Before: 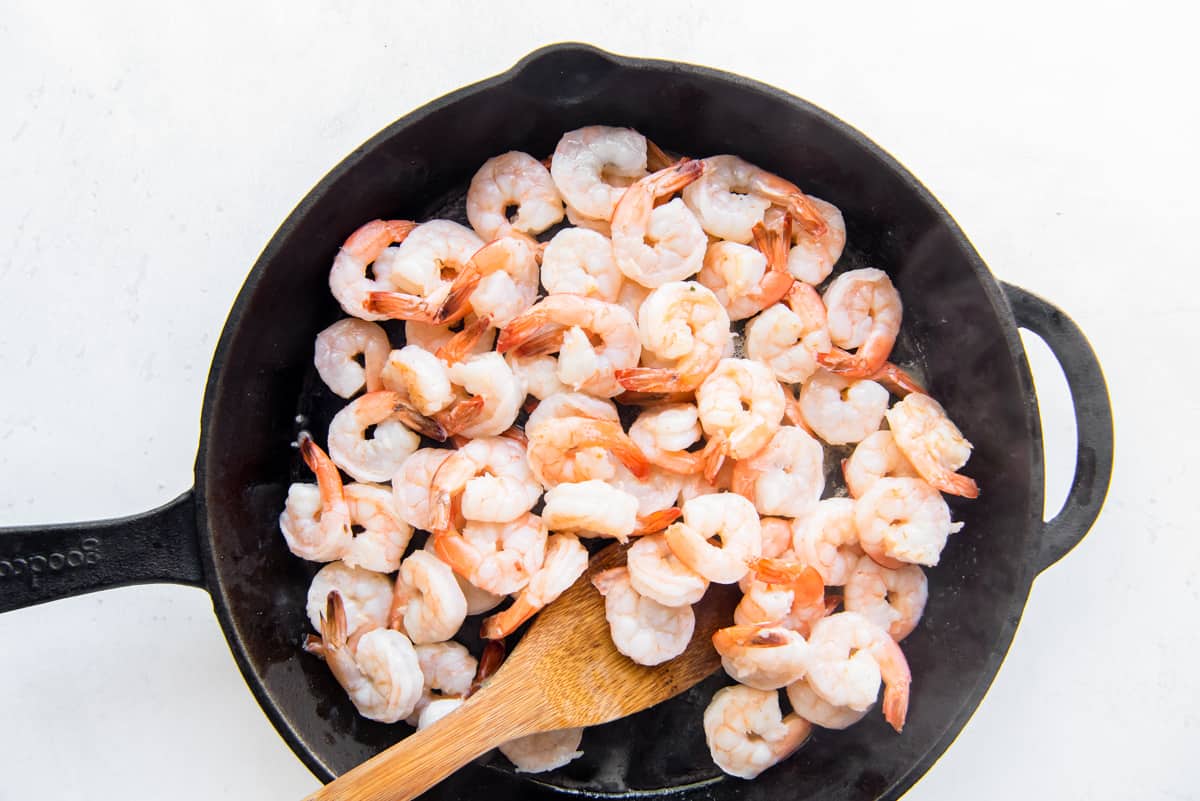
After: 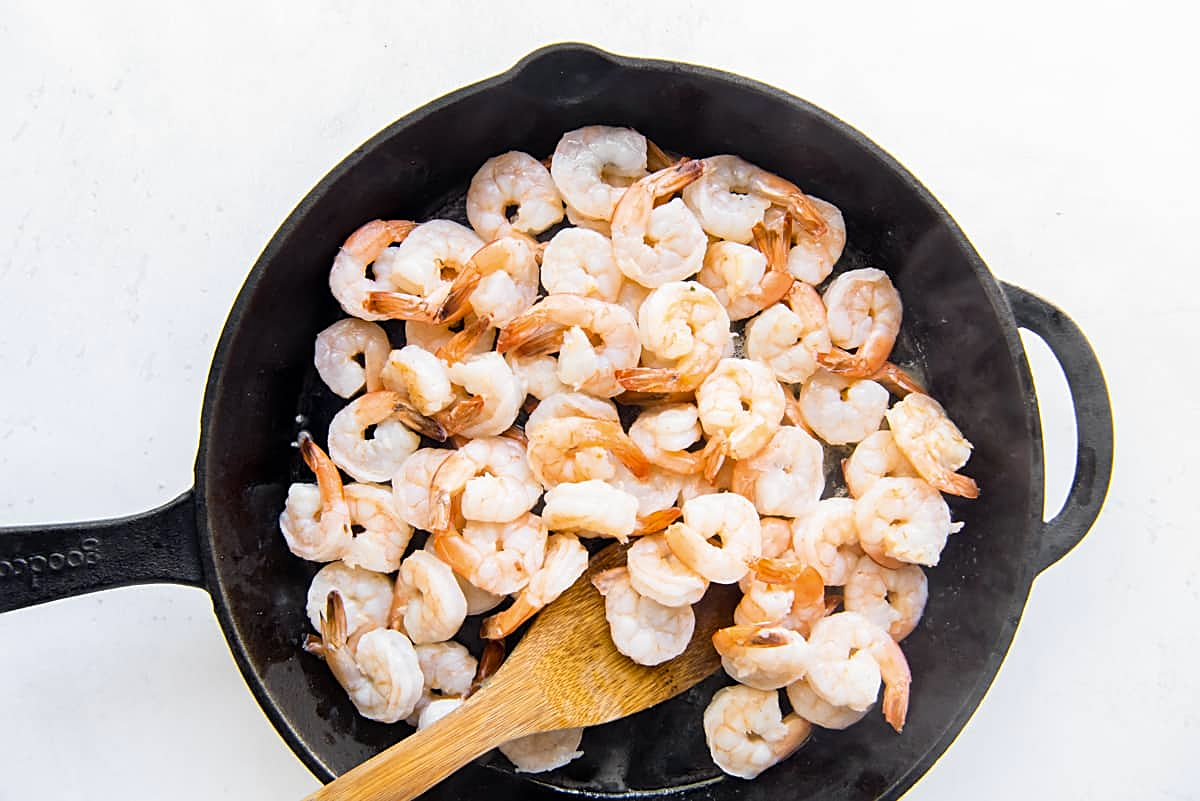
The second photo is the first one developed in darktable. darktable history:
color contrast: green-magenta contrast 0.8, blue-yellow contrast 1.1, unbound 0
sharpen: on, module defaults
